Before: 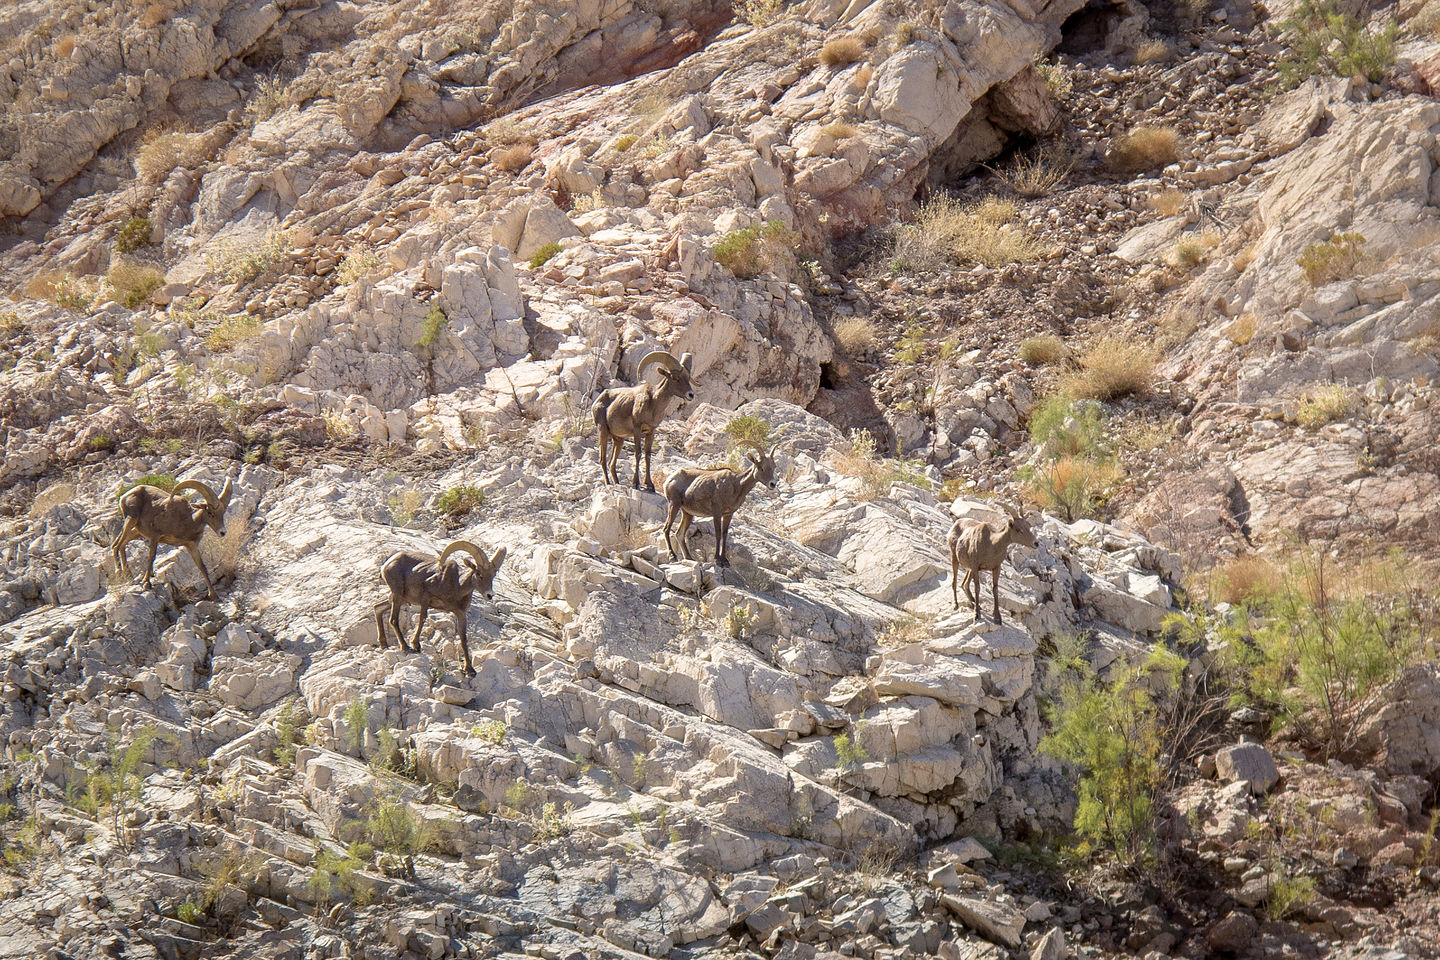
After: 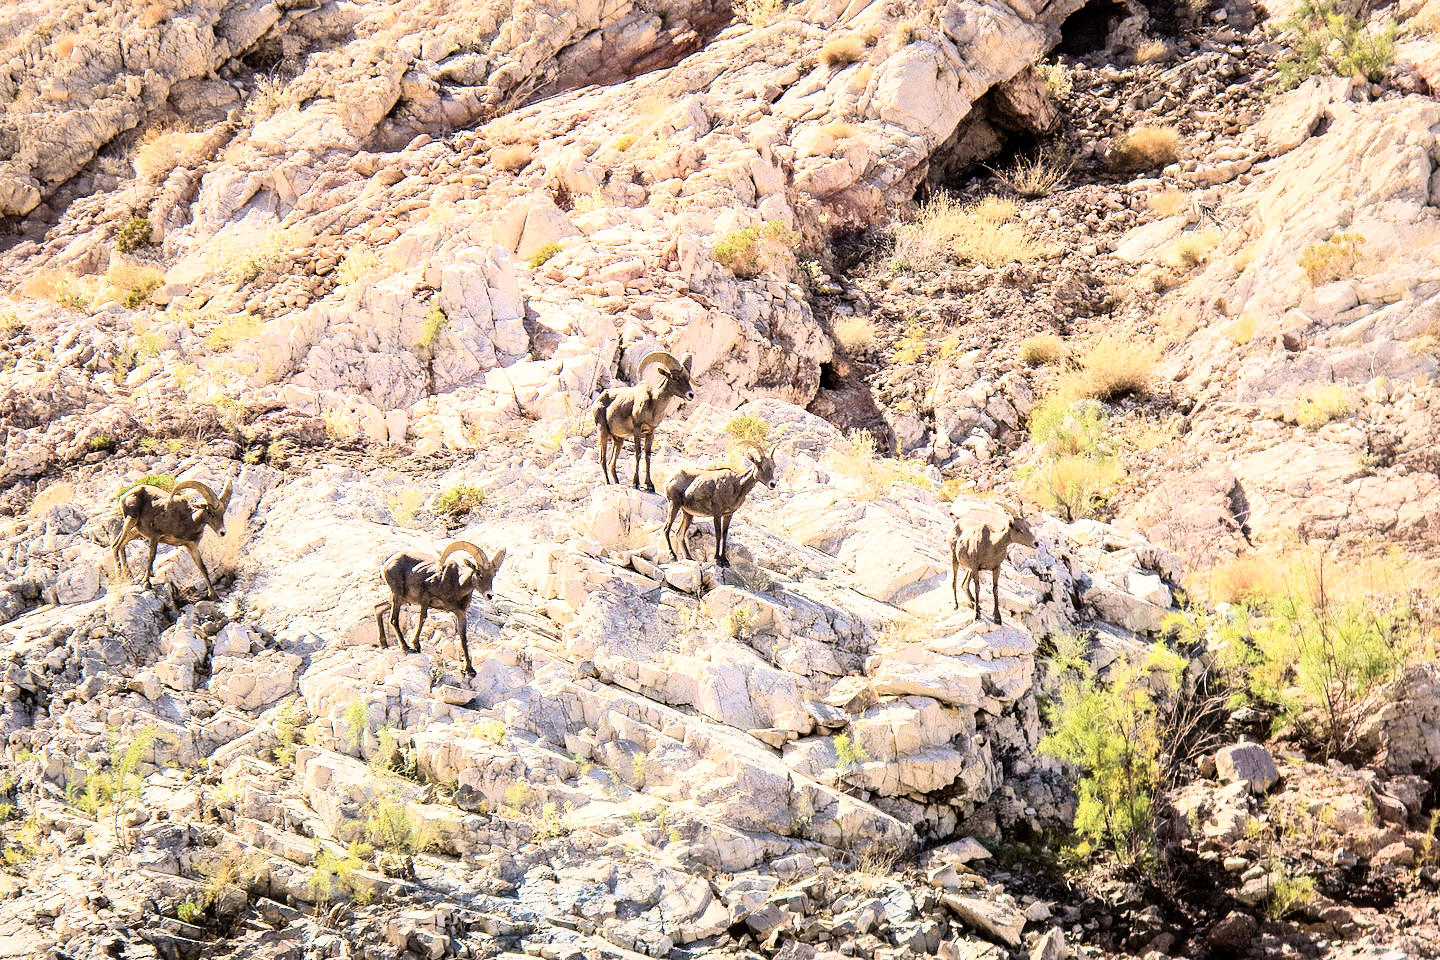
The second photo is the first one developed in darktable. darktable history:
velvia: on, module defaults
rgb curve: curves: ch0 [(0, 0) (0.21, 0.15) (0.24, 0.21) (0.5, 0.75) (0.75, 0.96) (0.89, 0.99) (1, 1)]; ch1 [(0, 0.02) (0.21, 0.13) (0.25, 0.2) (0.5, 0.67) (0.75, 0.9) (0.89, 0.97) (1, 1)]; ch2 [(0, 0.02) (0.21, 0.13) (0.25, 0.2) (0.5, 0.67) (0.75, 0.9) (0.89, 0.97) (1, 1)], compensate middle gray true
